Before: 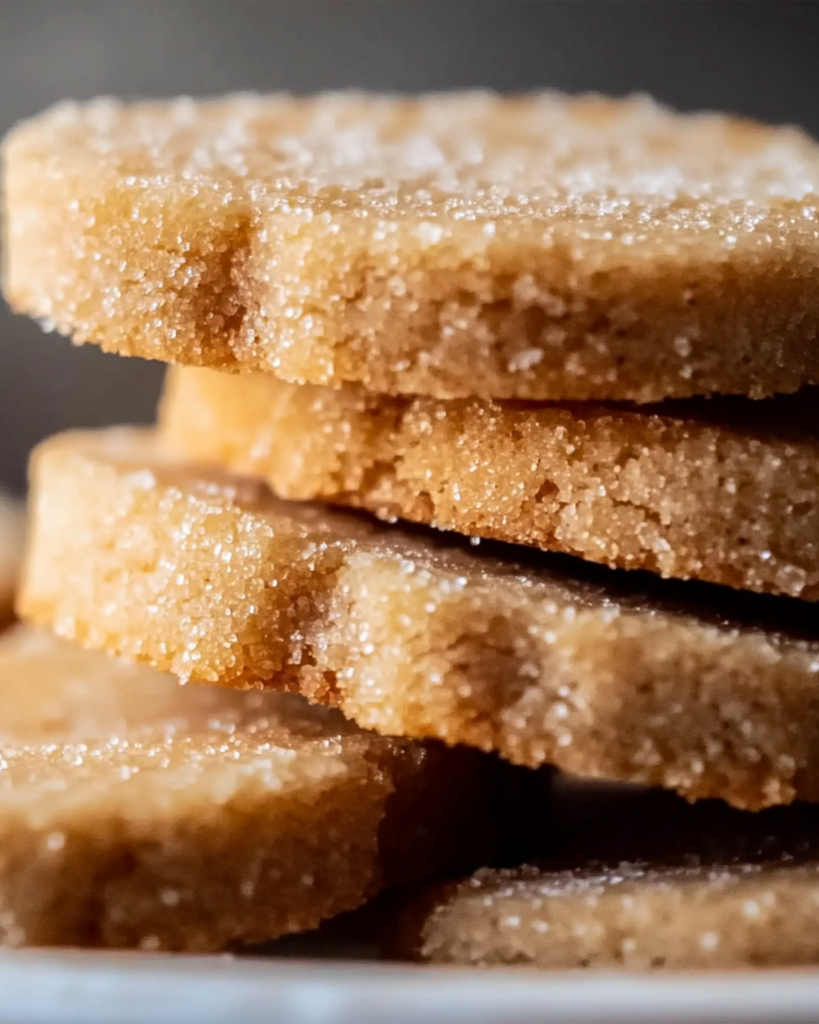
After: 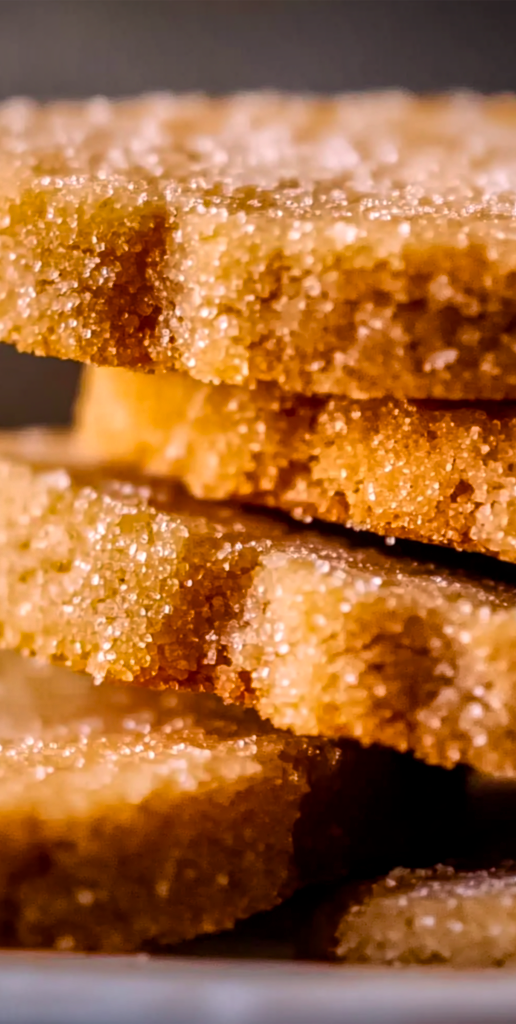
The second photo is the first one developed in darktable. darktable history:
color correction: highlights a* 12.55, highlights b* 5.38
vignetting: fall-off start 99.94%, saturation 0.033, width/height ratio 1.309, unbound false
local contrast: on, module defaults
color balance rgb: perceptual saturation grading › global saturation 20%, perceptual saturation grading › highlights -25.859%, perceptual saturation grading › shadows 25.611%, global vibrance 45.055%
crop: left 10.432%, right 26.455%
shadows and highlights: shadows 20.81, highlights -82.51, soften with gaussian
